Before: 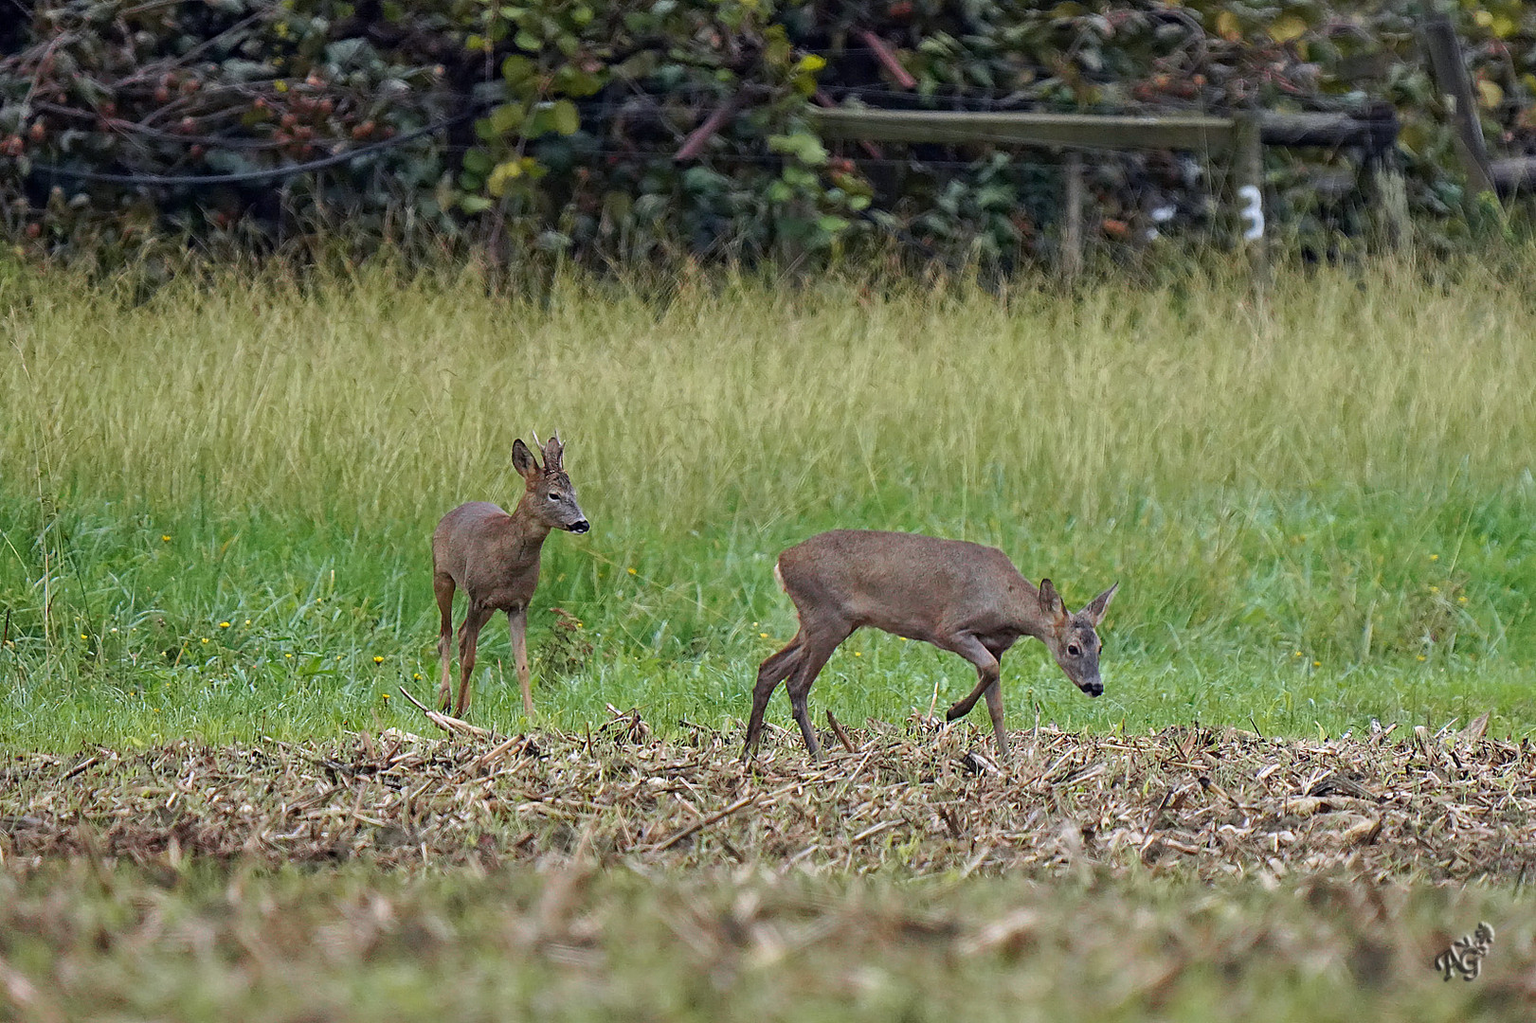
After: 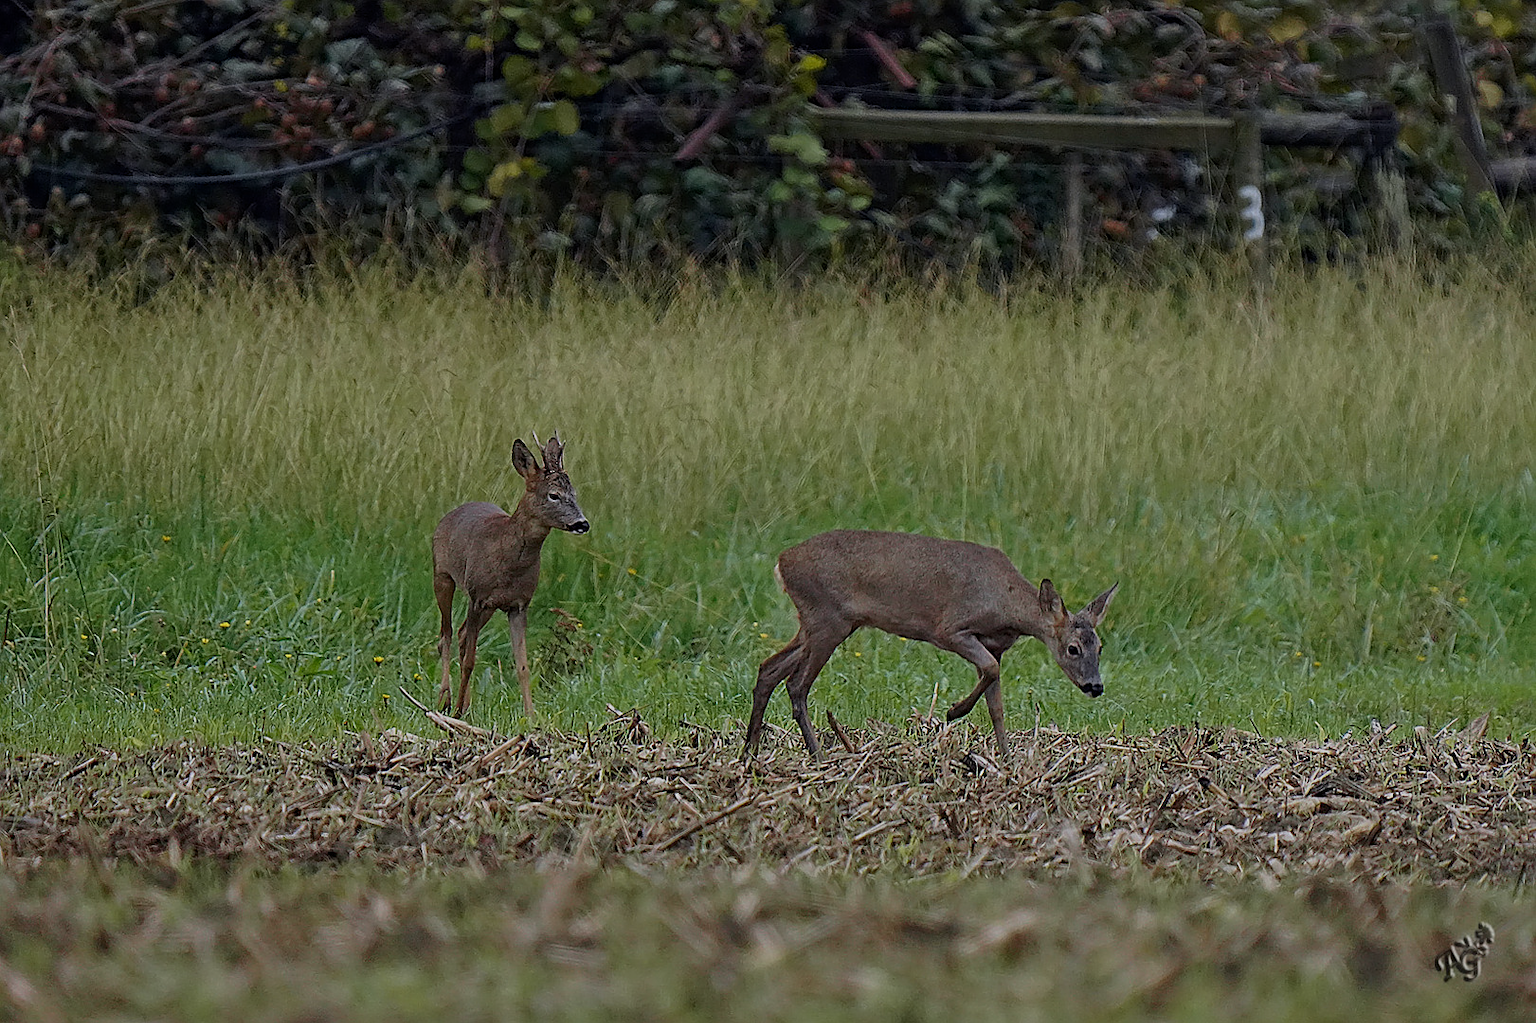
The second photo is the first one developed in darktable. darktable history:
exposure: exposure 2 EV, compensate exposure bias true, compensate highlight preservation false
sharpen: on, module defaults
